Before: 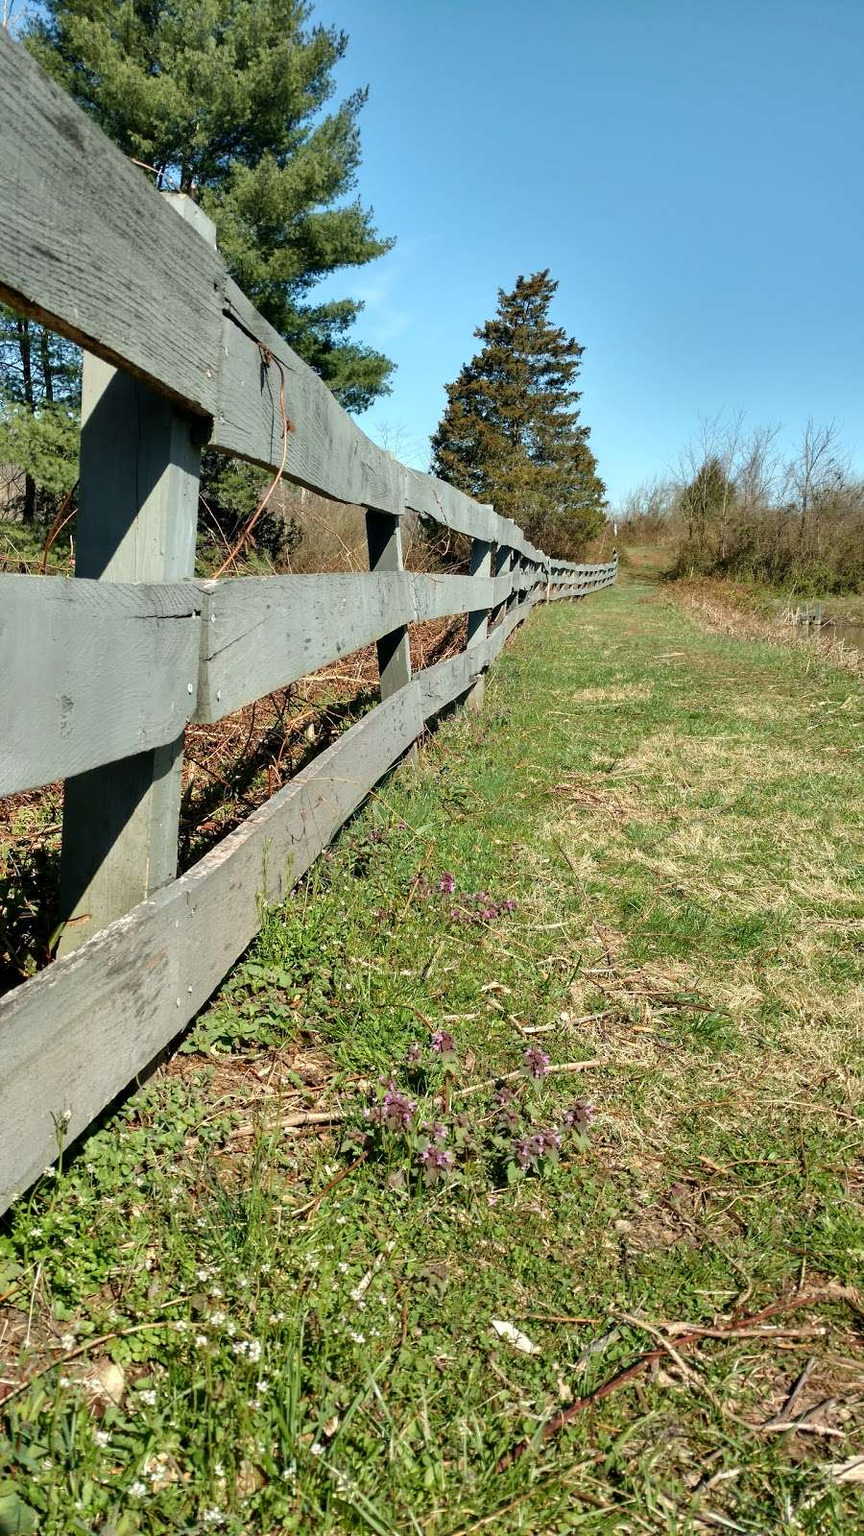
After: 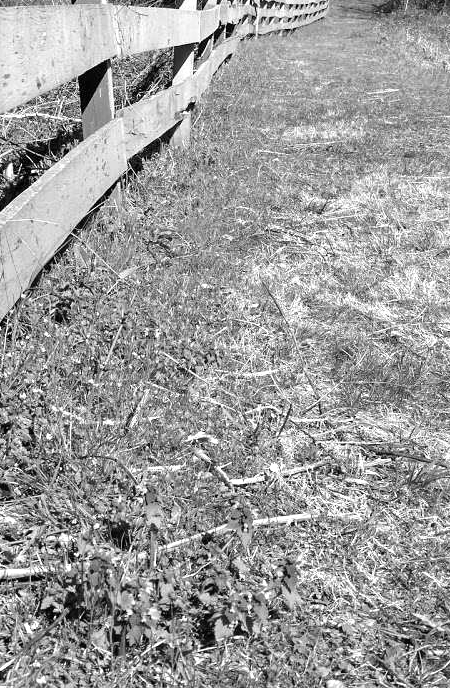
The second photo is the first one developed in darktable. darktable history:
color calibration: output gray [0.22, 0.42, 0.37, 0], illuminant as shot in camera, x 0.362, y 0.384, temperature 4531.08 K, saturation algorithm version 1 (2020)
exposure: exposure 0.646 EV, compensate highlight preservation false
crop: left 34.975%, top 36.98%, right 14.939%, bottom 19.99%
